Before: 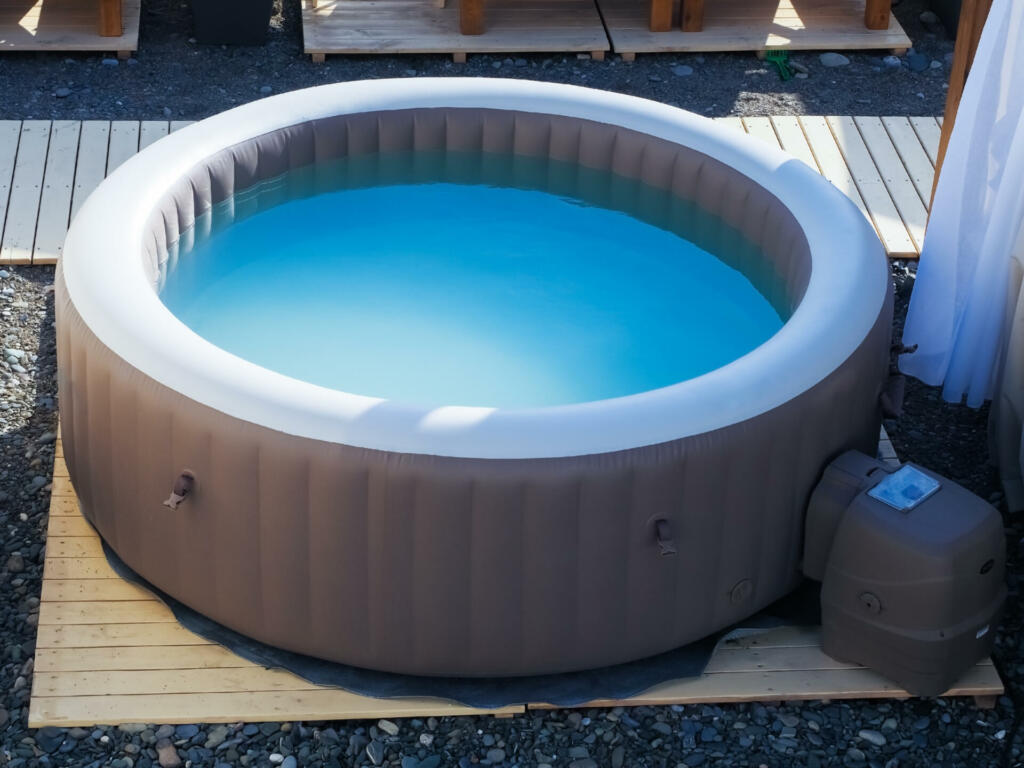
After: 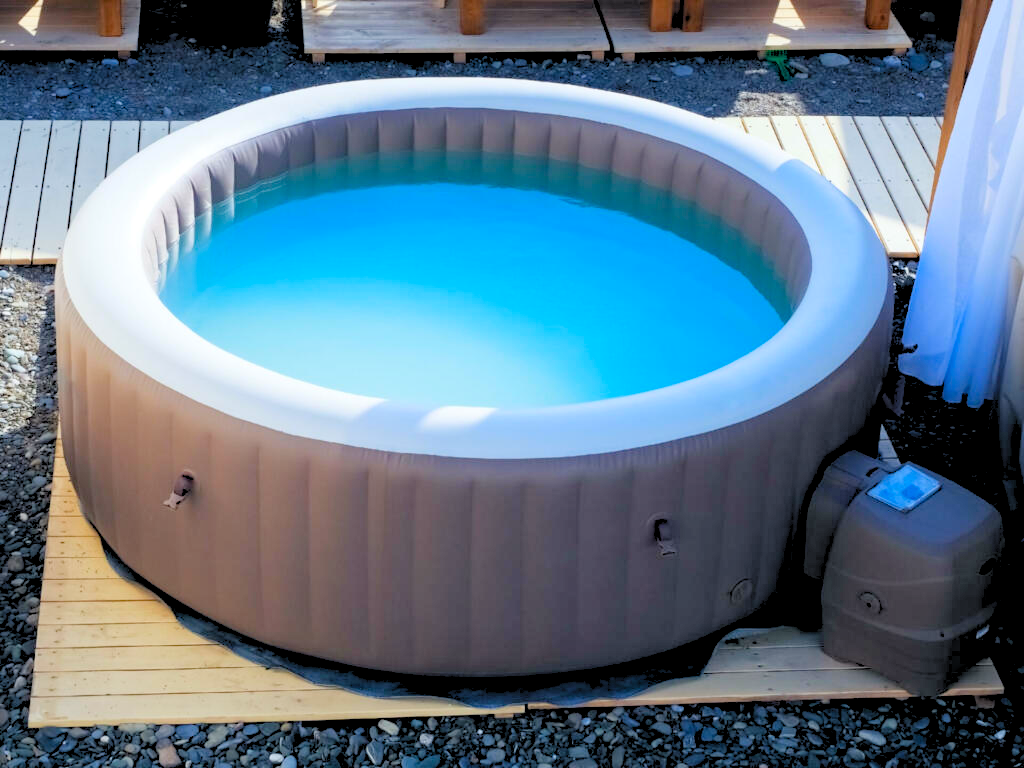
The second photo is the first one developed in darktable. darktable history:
haze removal: on, module defaults
levels: levels [0.093, 0.434, 0.988]
